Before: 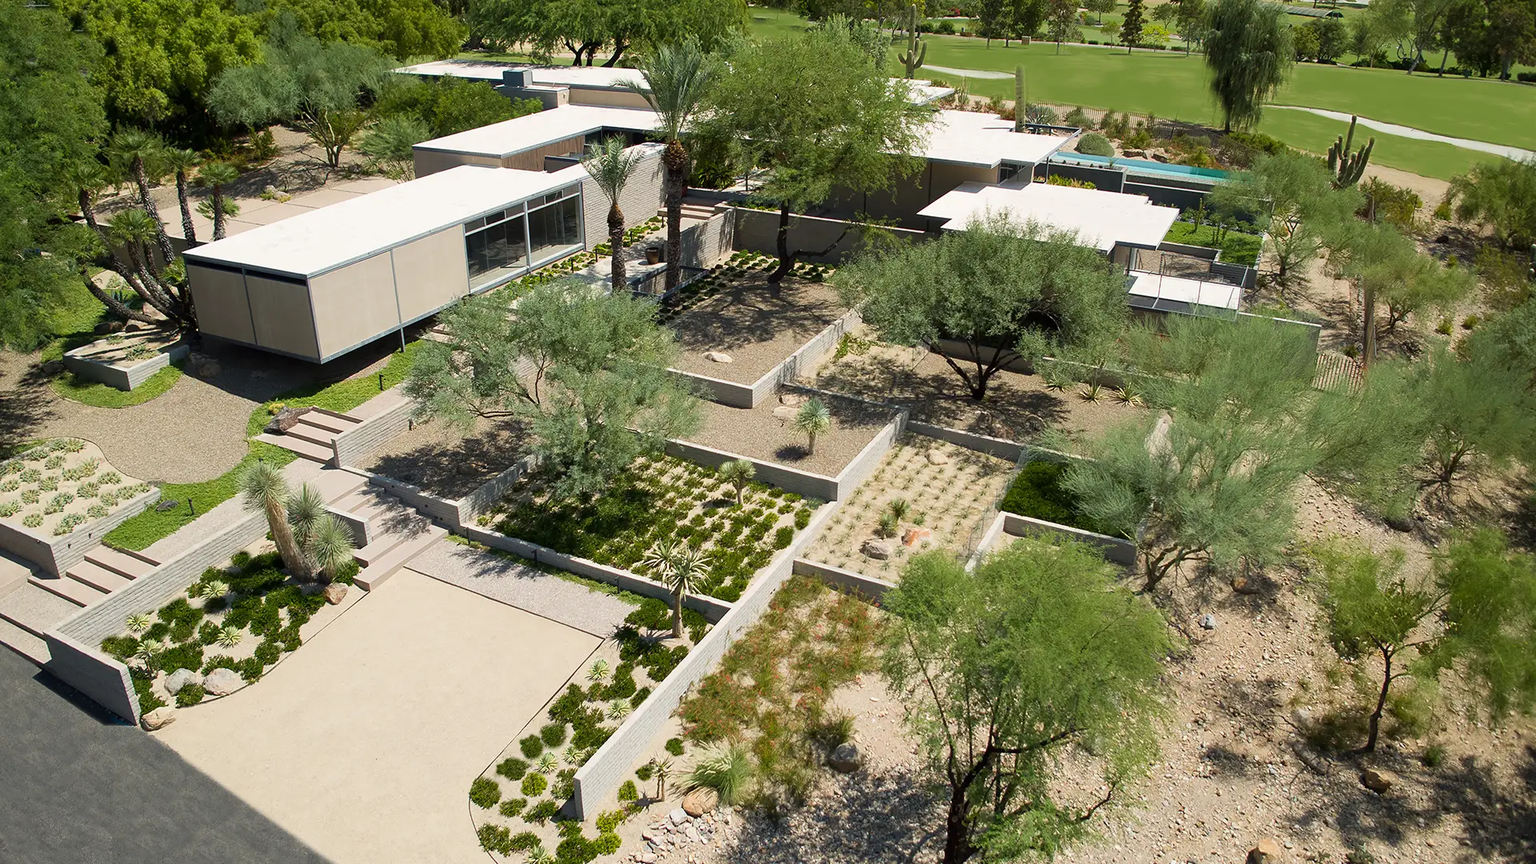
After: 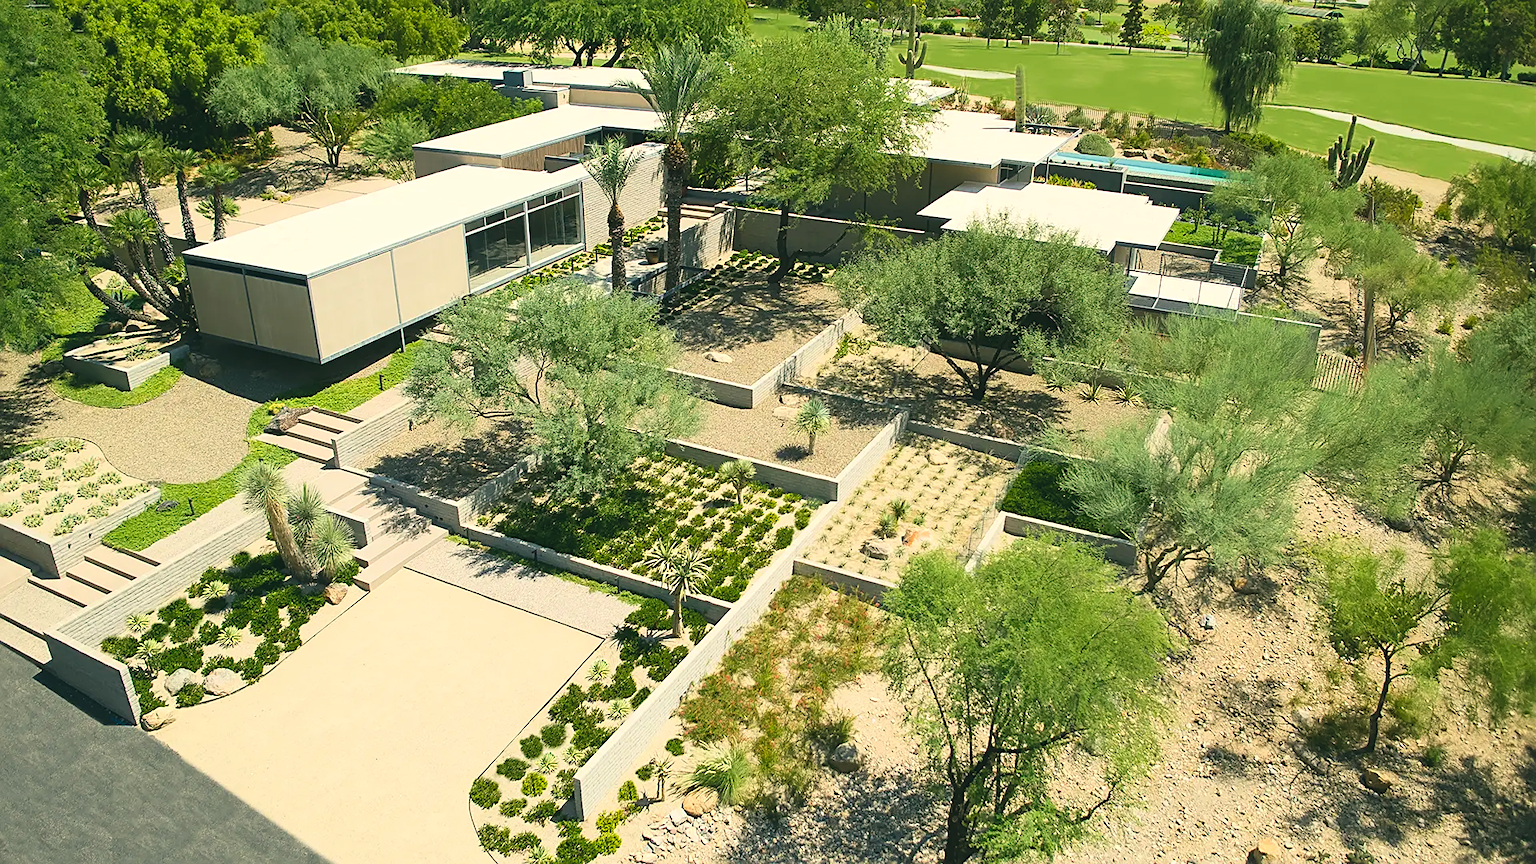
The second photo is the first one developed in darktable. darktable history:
color correction: highlights a* -0.385, highlights b* 9.35, shadows a* -9.29, shadows b* 1.59
exposure: black level correction -0.008, exposure 0.068 EV, compensate highlight preservation false
contrast brightness saturation: contrast 0.199, brightness 0.157, saturation 0.215
sharpen: on, module defaults
